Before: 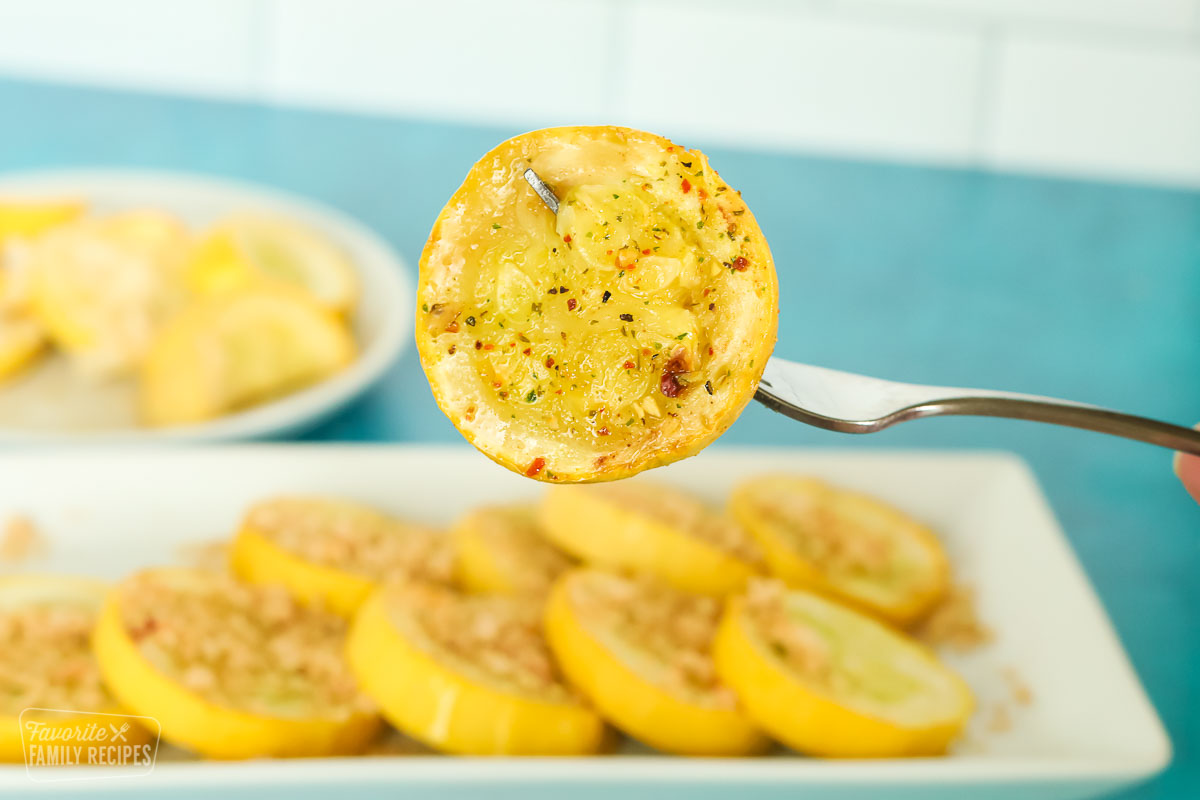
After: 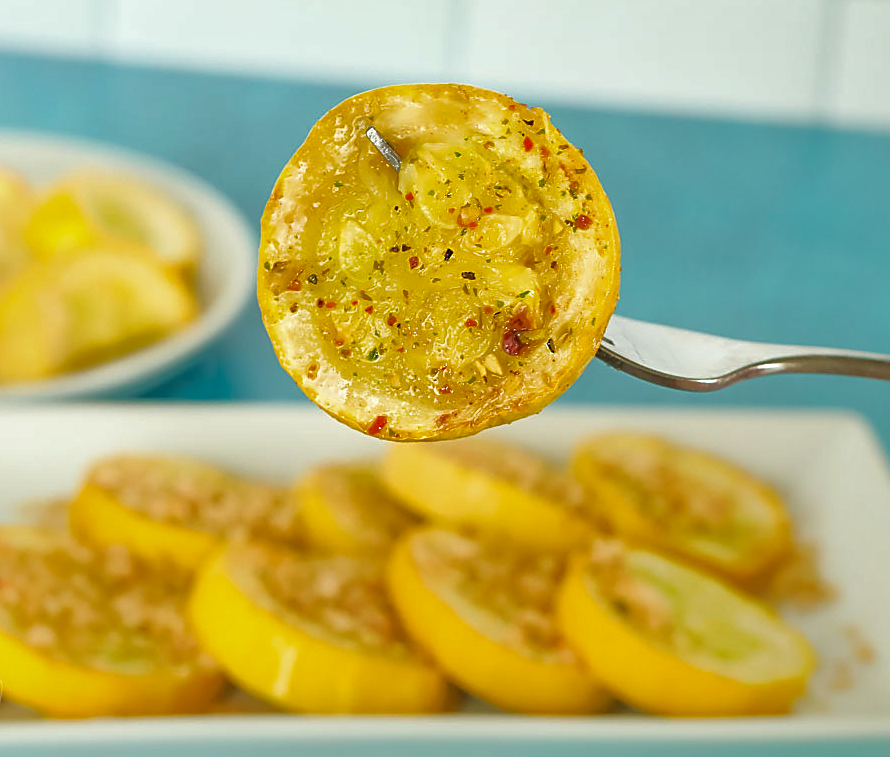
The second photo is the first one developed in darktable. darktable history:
sharpen: amount 0.499
crop and rotate: left 13.194%, top 5.327%, right 12.584%
shadows and highlights: shadows 40.28, highlights -59.68
